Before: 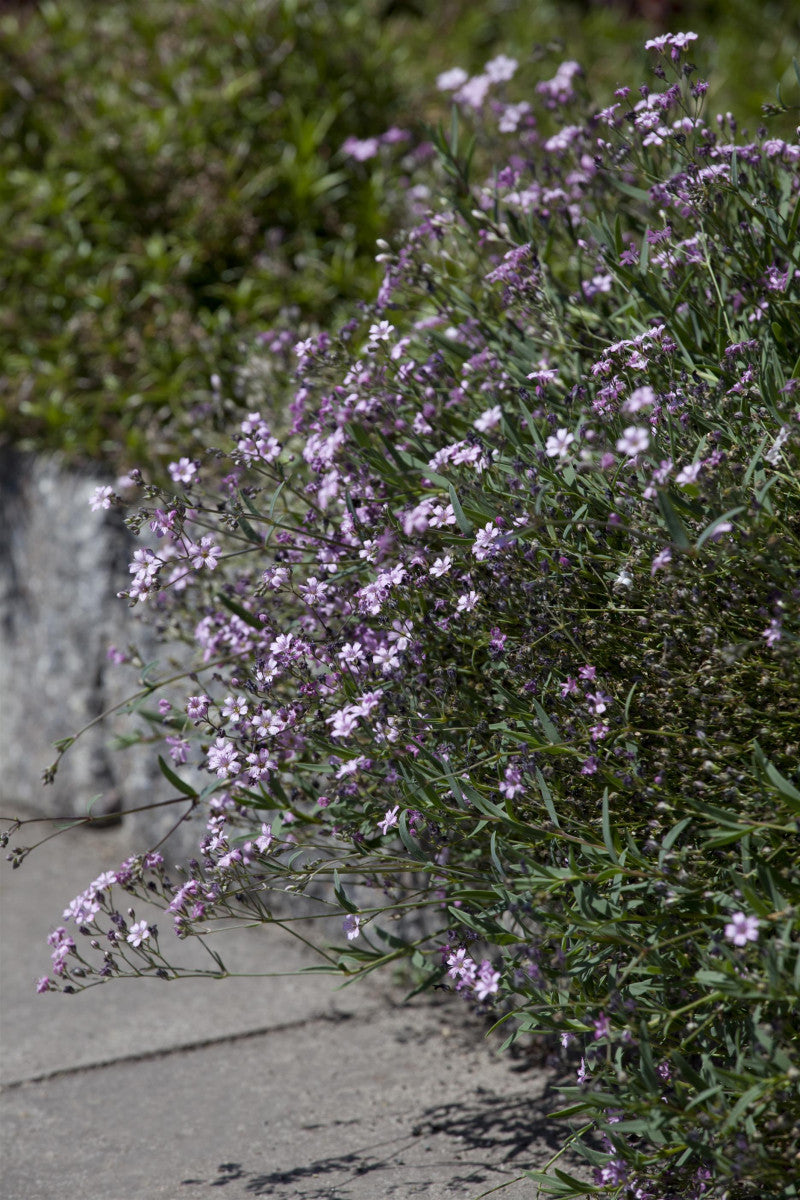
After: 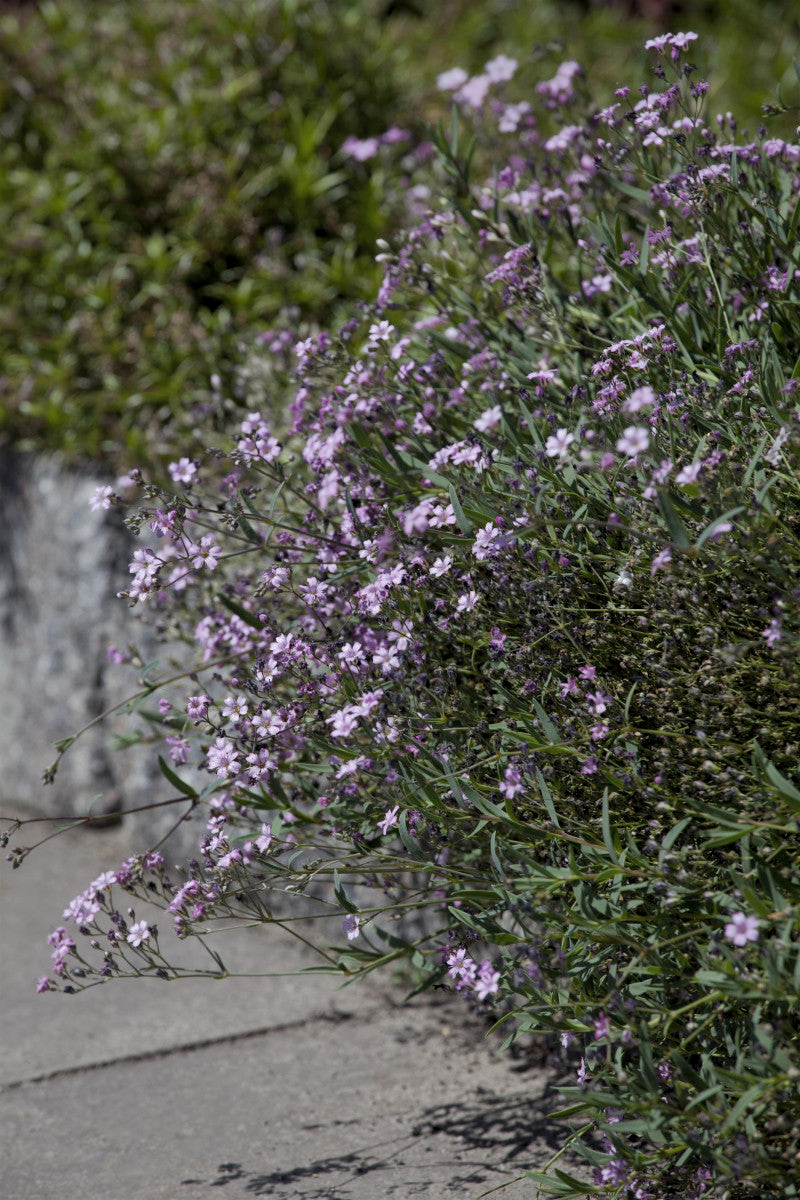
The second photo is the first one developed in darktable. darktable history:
levels: levels [0.026, 0.507, 0.987]
shadows and highlights: shadows 40, highlights -60
